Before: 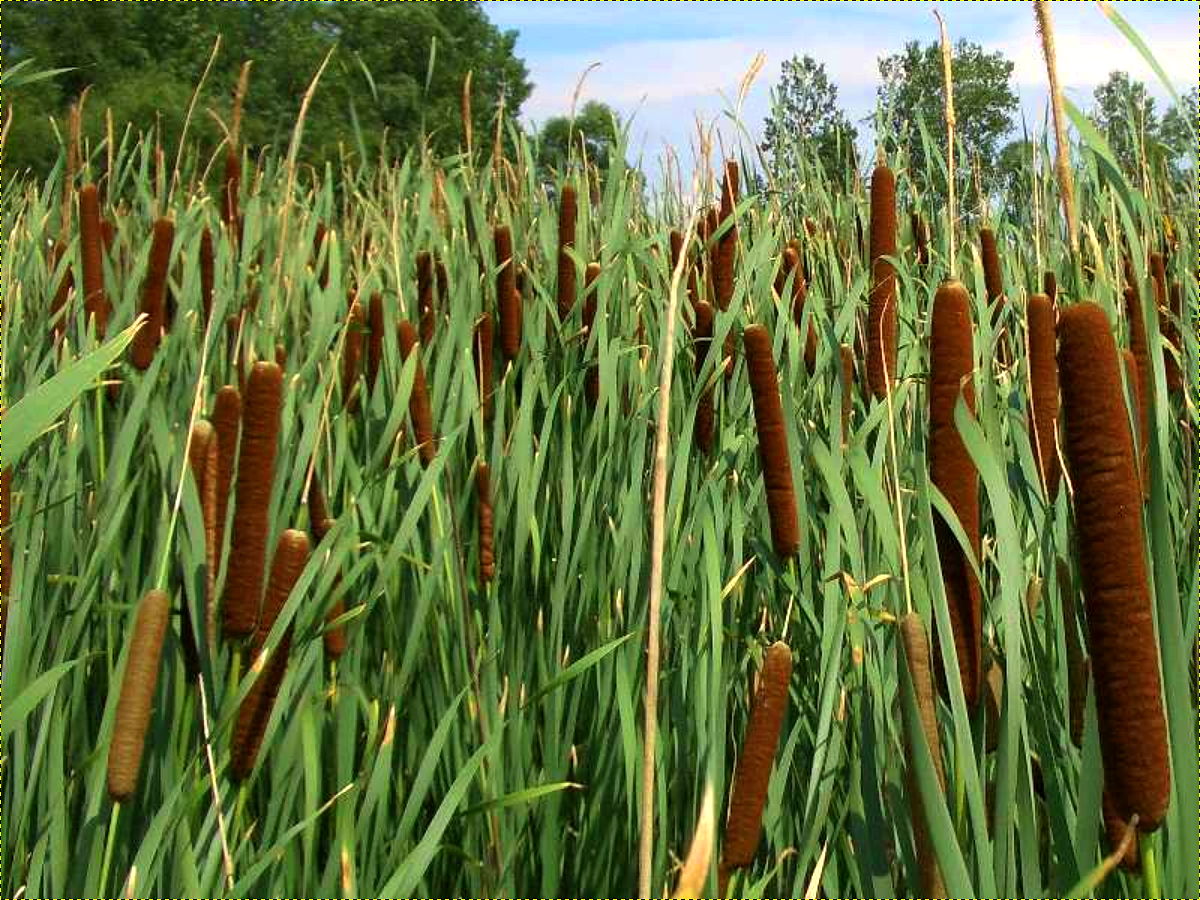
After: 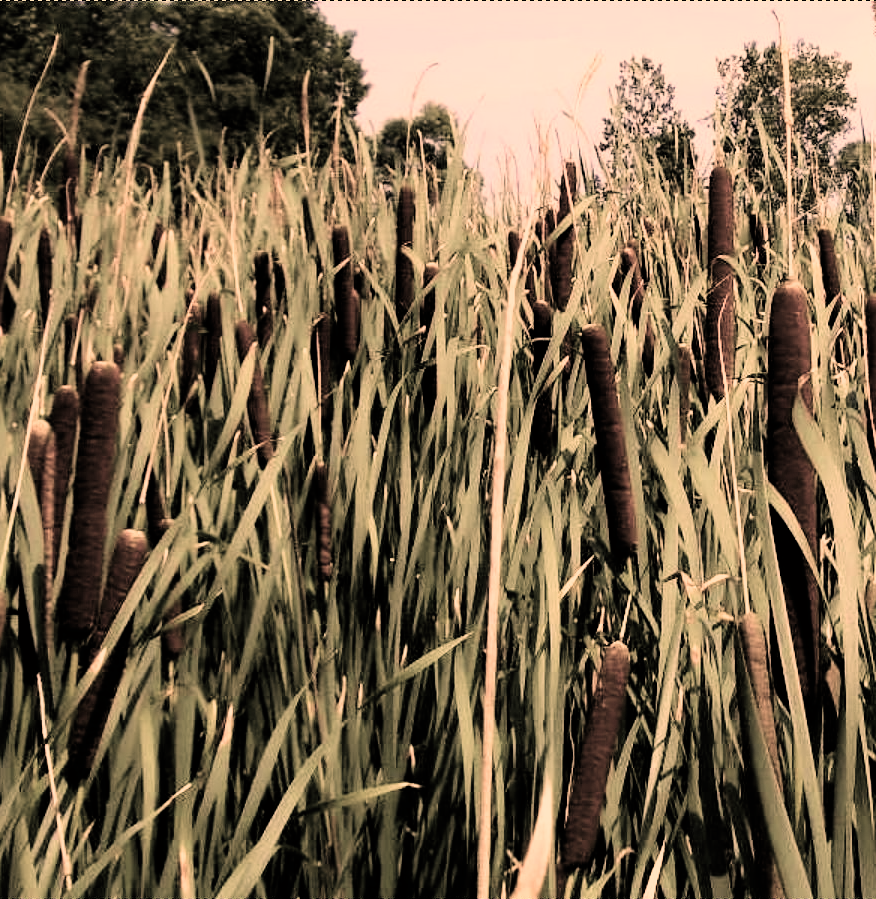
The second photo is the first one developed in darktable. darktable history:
color correction: highlights a* 21.82, highlights b* 22.26
filmic rgb: black relative exposure -5.1 EV, white relative exposure 3.98 EV, hardness 2.88, contrast 1.296, highlights saturation mix -29.04%, color science v4 (2020)
crop: left 13.573%, top 0%, right 13.424%
tone equalizer: -8 EV -0.715 EV, -7 EV -0.732 EV, -6 EV -0.587 EV, -5 EV -0.393 EV, -3 EV 0.401 EV, -2 EV 0.6 EV, -1 EV 0.7 EV, +0 EV 0.737 EV, smoothing diameter 2.1%, edges refinement/feathering 16.82, mask exposure compensation -1.57 EV, filter diffusion 5
